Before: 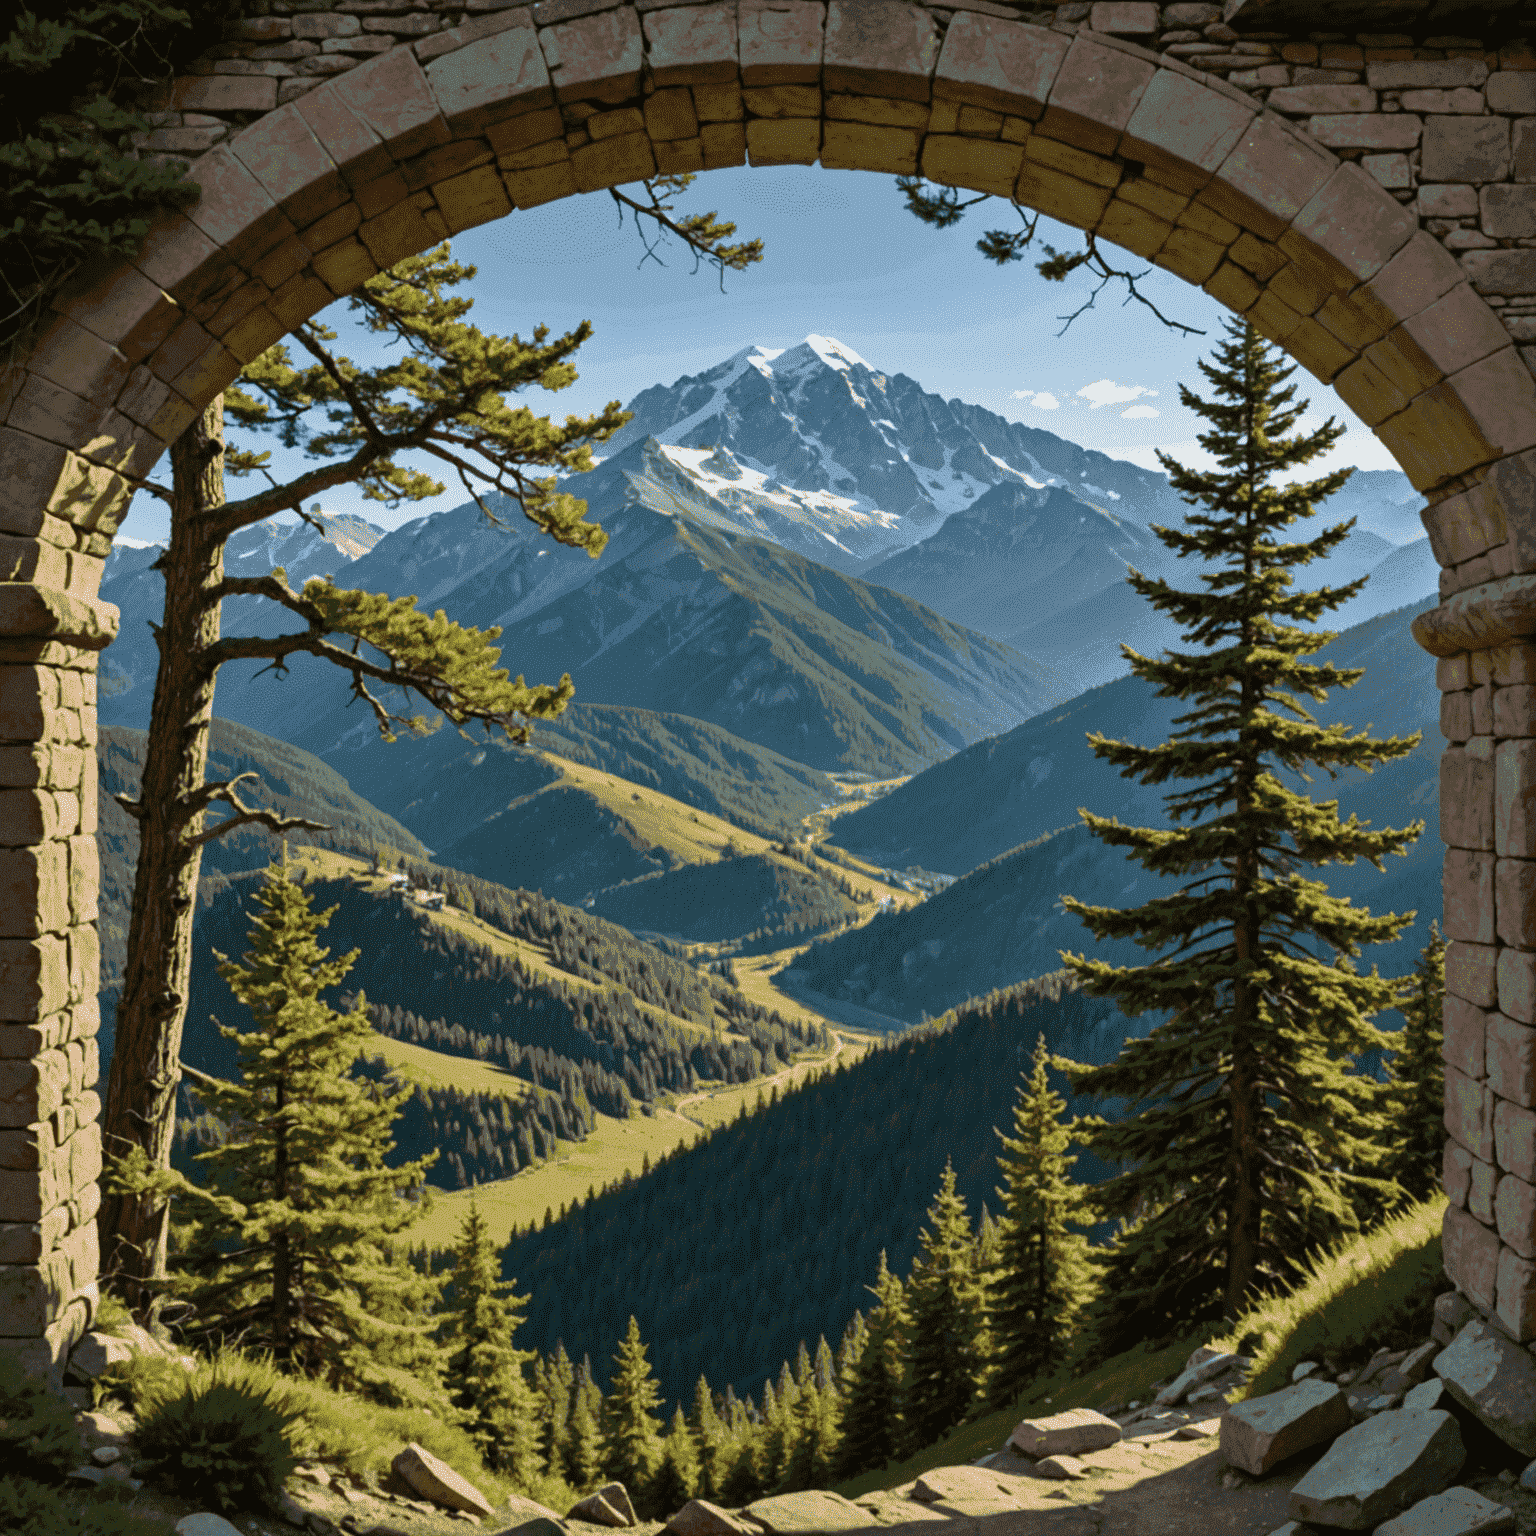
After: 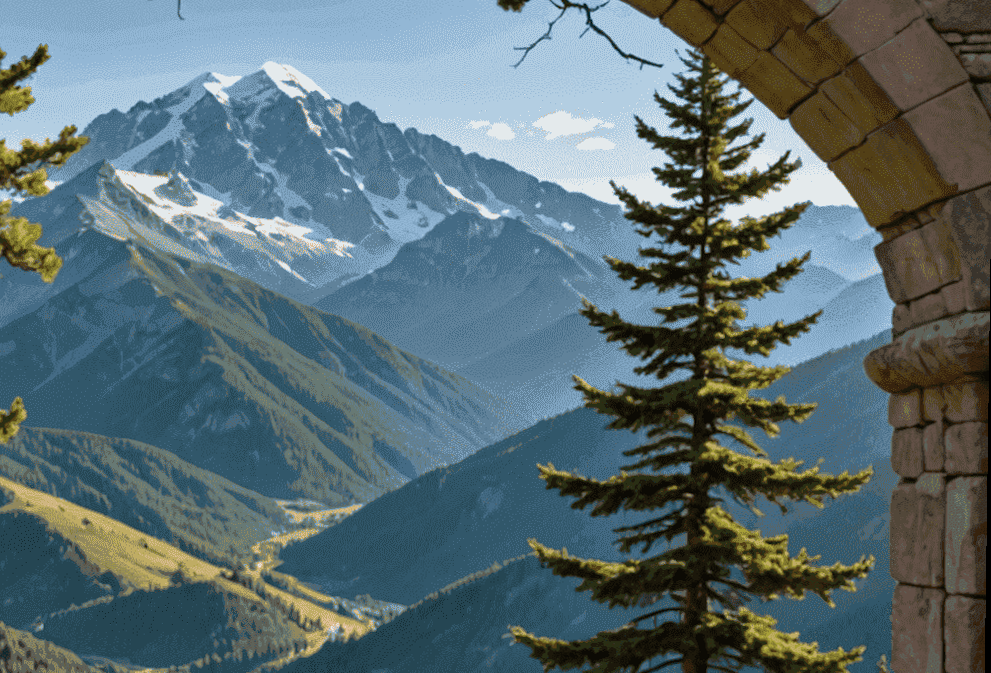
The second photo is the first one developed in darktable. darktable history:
crop: left 36.005%, top 18.293%, right 0.31%, bottom 38.444%
rotate and perspective: rotation 0.8°, automatic cropping off
